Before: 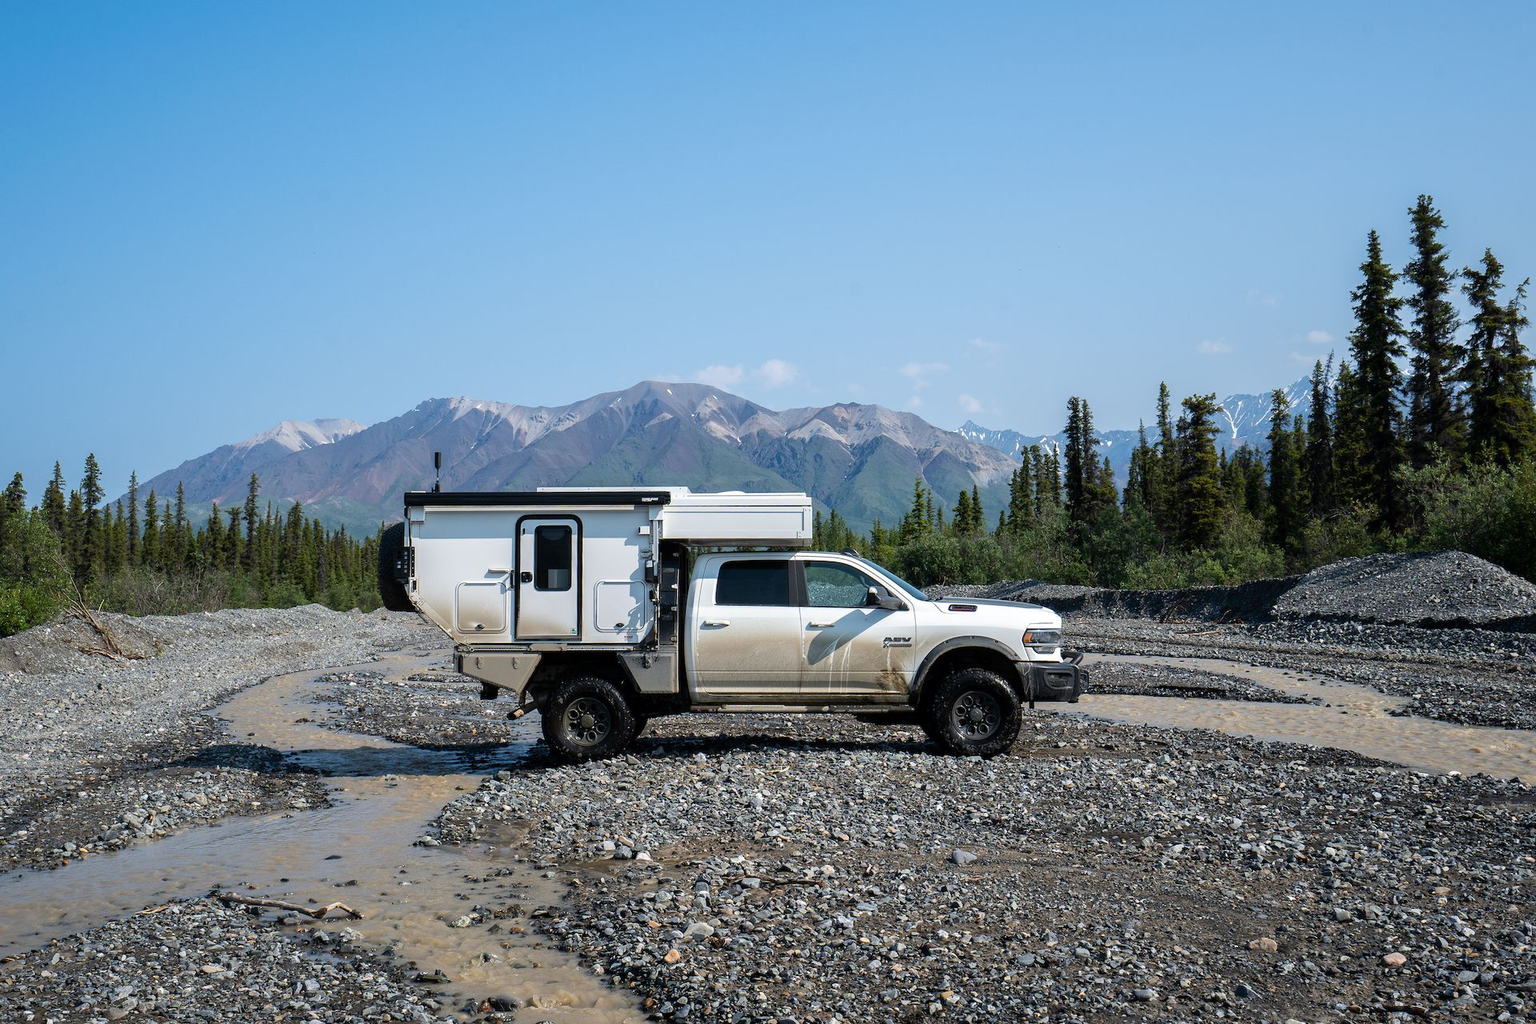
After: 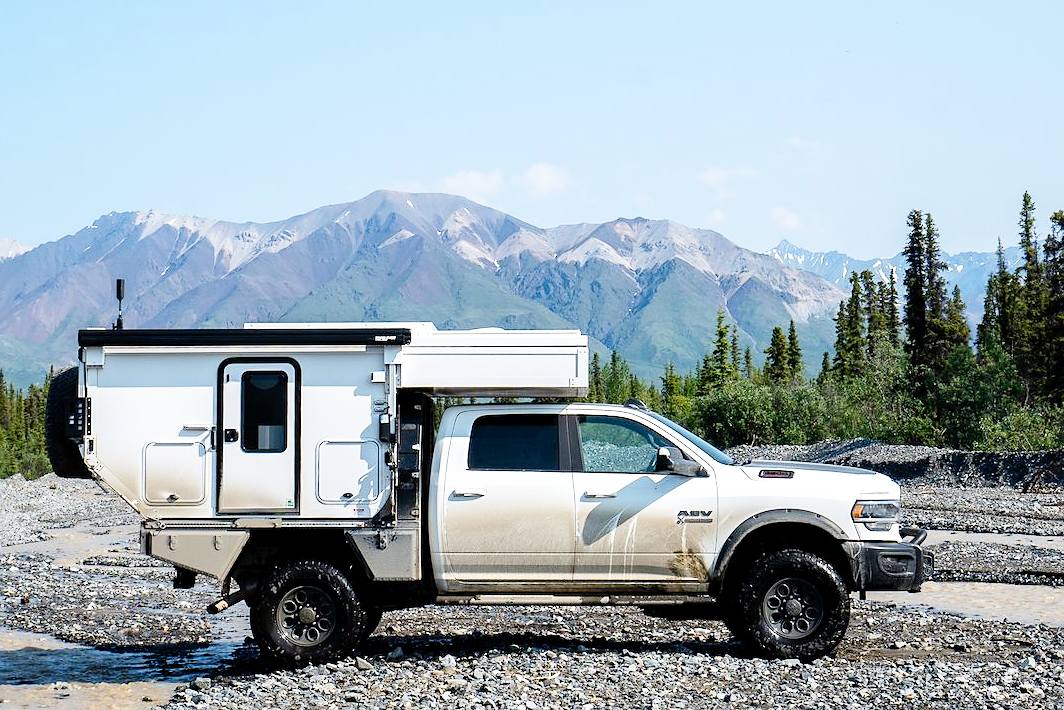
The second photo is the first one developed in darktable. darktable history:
exposure: black level correction 0.001, compensate highlight preservation false
sharpen: radius 1.506, amount 0.397, threshold 1.473
crop and rotate: left 22.283%, top 22.387%, right 22.277%, bottom 22.103%
base curve: curves: ch0 [(0, 0) (0.008, 0.007) (0.022, 0.029) (0.048, 0.089) (0.092, 0.197) (0.191, 0.399) (0.275, 0.534) (0.357, 0.65) (0.477, 0.78) (0.542, 0.833) (0.799, 0.973) (1, 1)], preserve colors none
